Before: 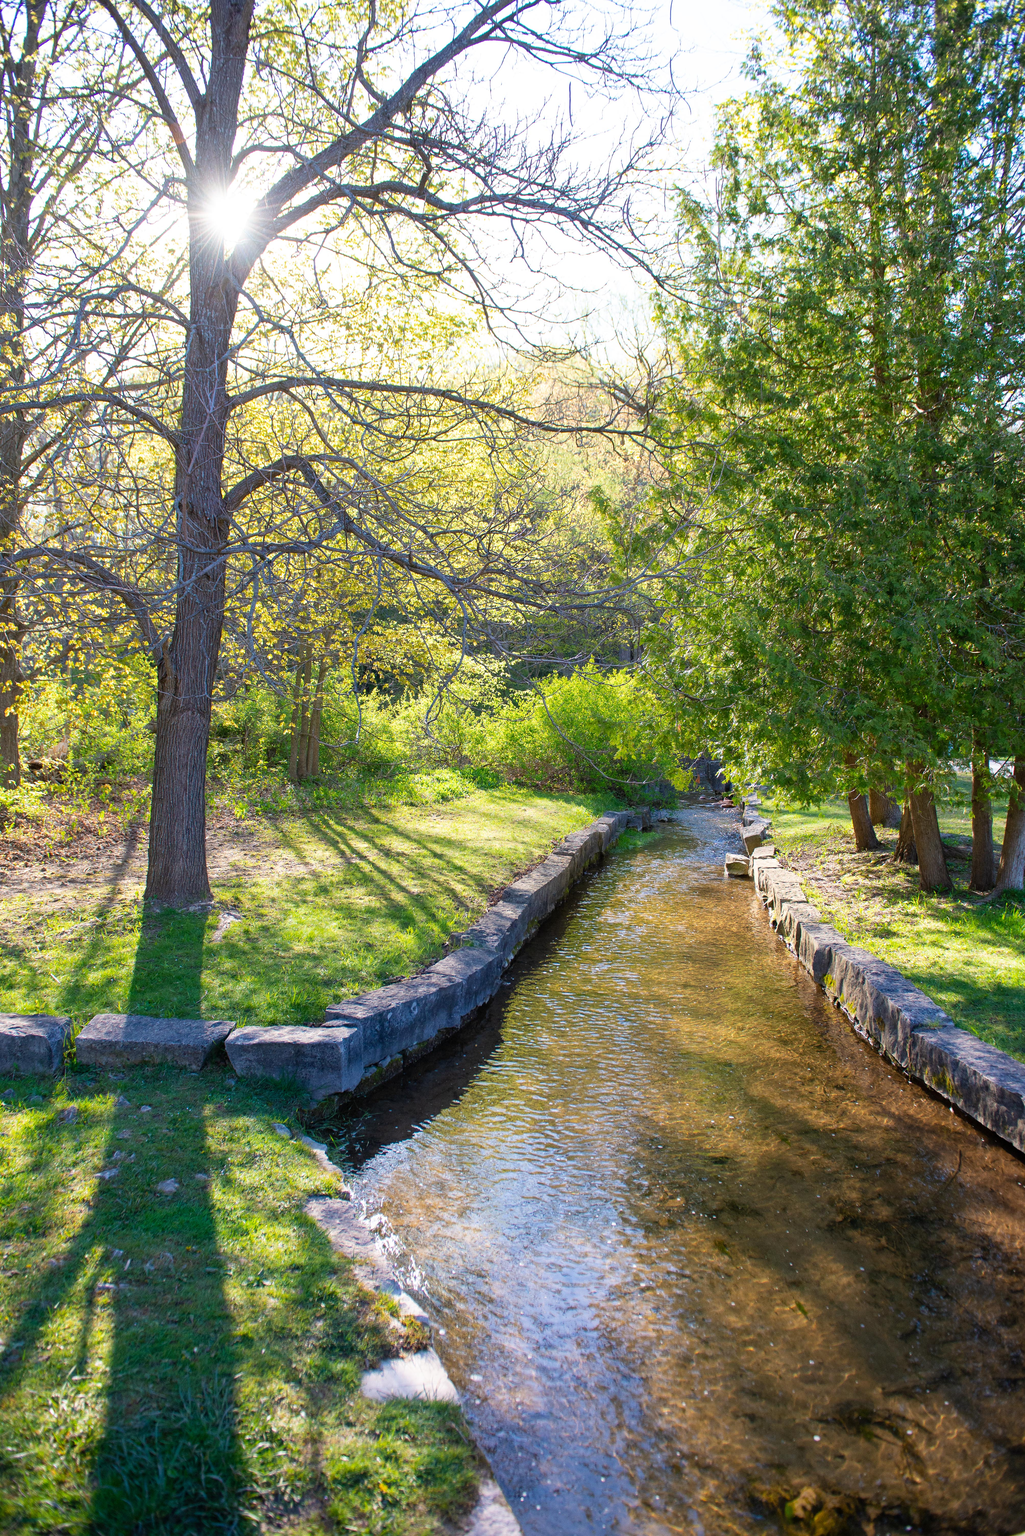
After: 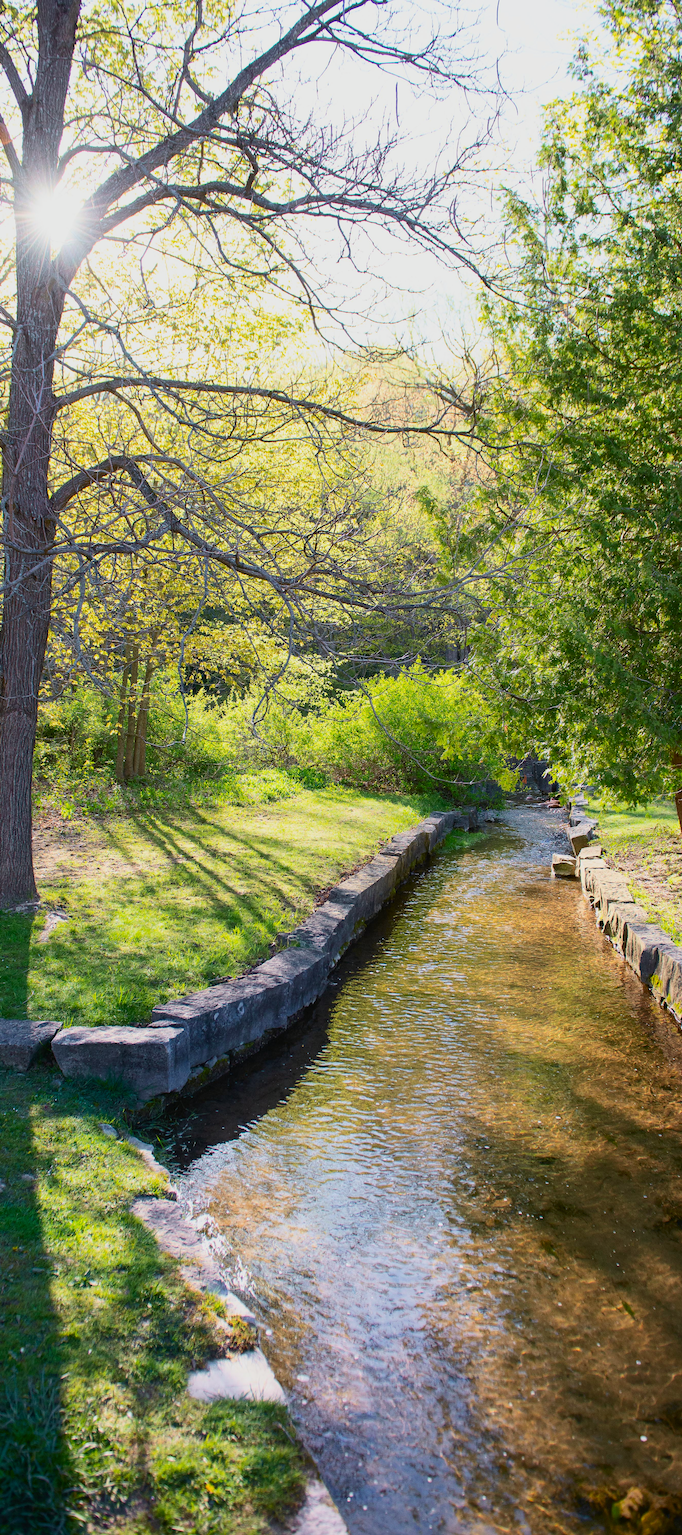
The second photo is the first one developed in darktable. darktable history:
tone curve: curves: ch0 [(0, 0.014) (0.036, 0.047) (0.15, 0.156) (0.27, 0.258) (0.511, 0.506) (0.761, 0.741) (1, 0.919)]; ch1 [(0, 0) (0.179, 0.173) (0.322, 0.32) (0.429, 0.431) (0.502, 0.5) (0.519, 0.522) (0.562, 0.575) (0.631, 0.65) (0.72, 0.692) (1, 1)]; ch2 [(0, 0) (0.29, 0.295) (0.404, 0.436) (0.497, 0.498) (0.533, 0.556) (0.599, 0.607) (0.696, 0.707) (1, 1)], color space Lab, independent channels, preserve colors none
crop: left 16.968%, right 16.417%
contrast brightness saturation: contrast 0.144
